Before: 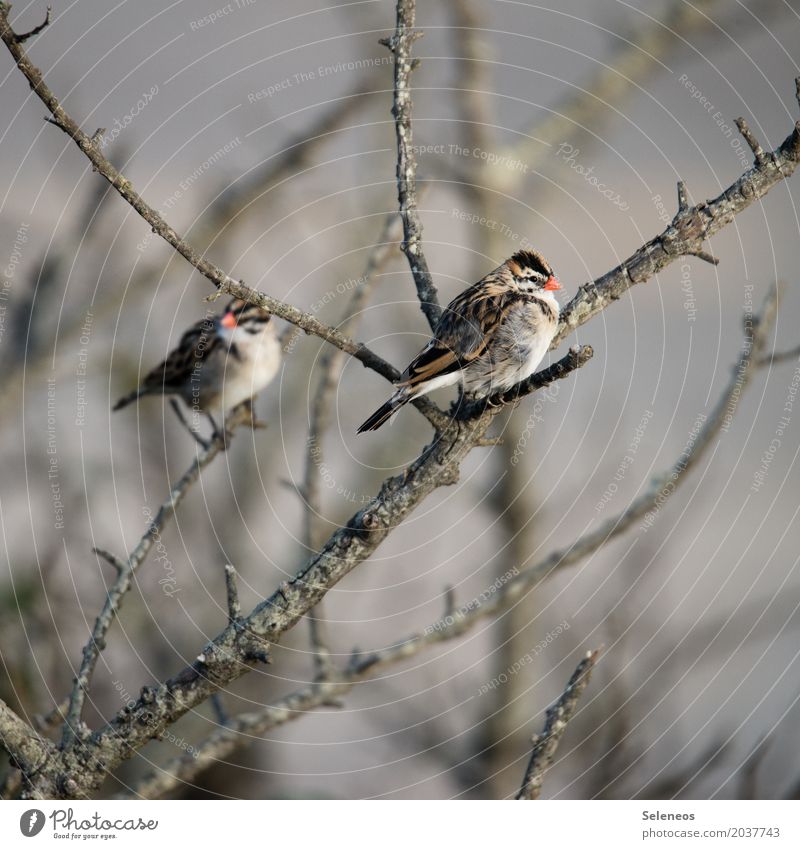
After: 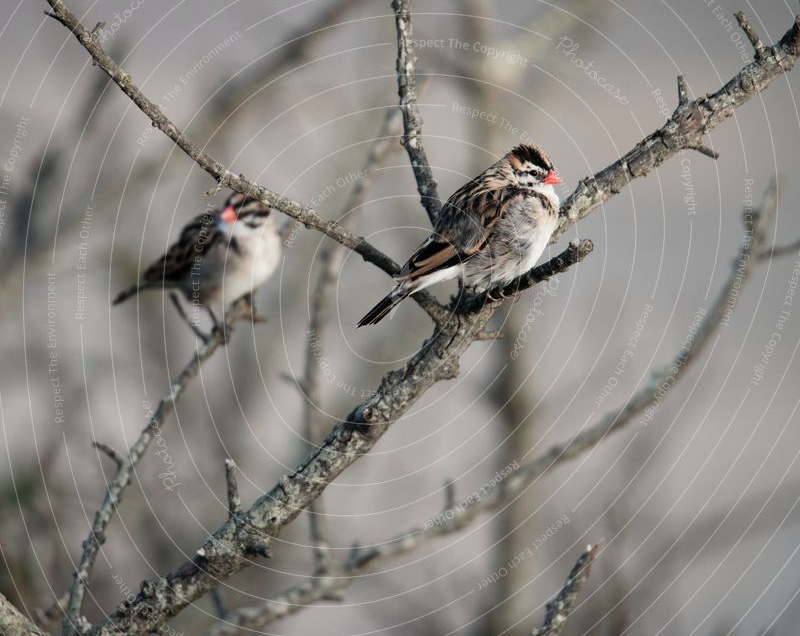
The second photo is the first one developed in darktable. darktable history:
crop and rotate: top 12.5%, bottom 12.5%
color contrast: blue-yellow contrast 0.7
